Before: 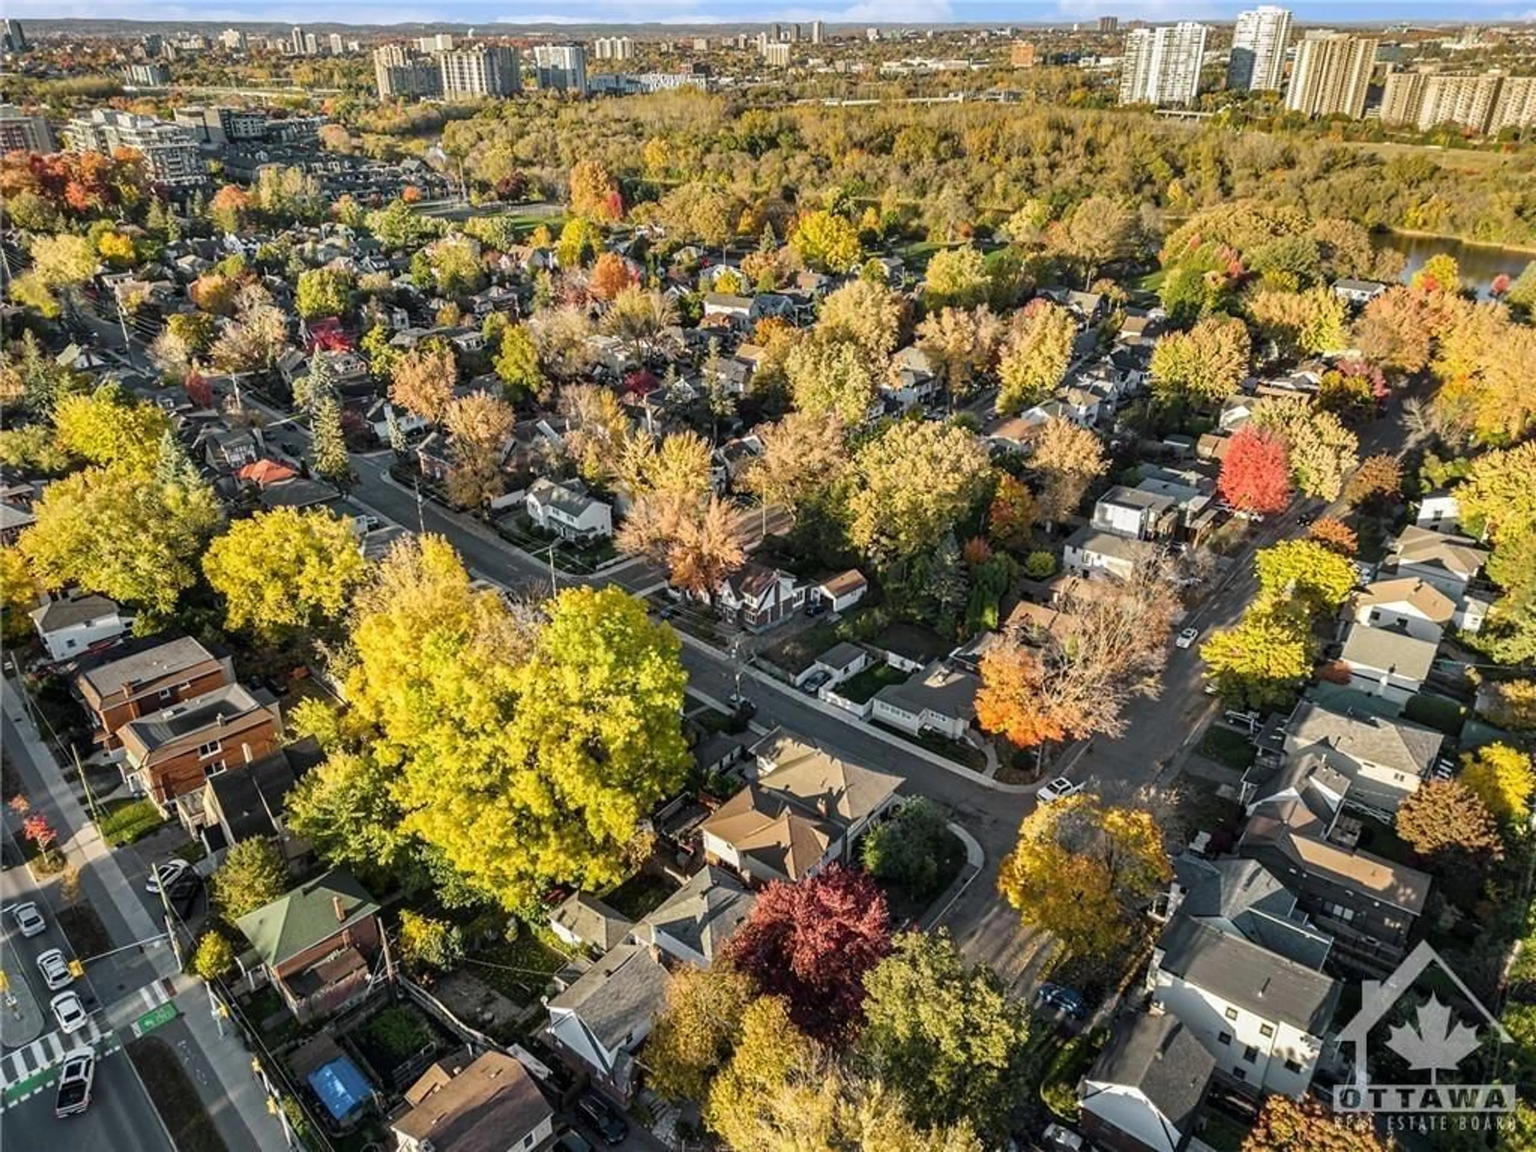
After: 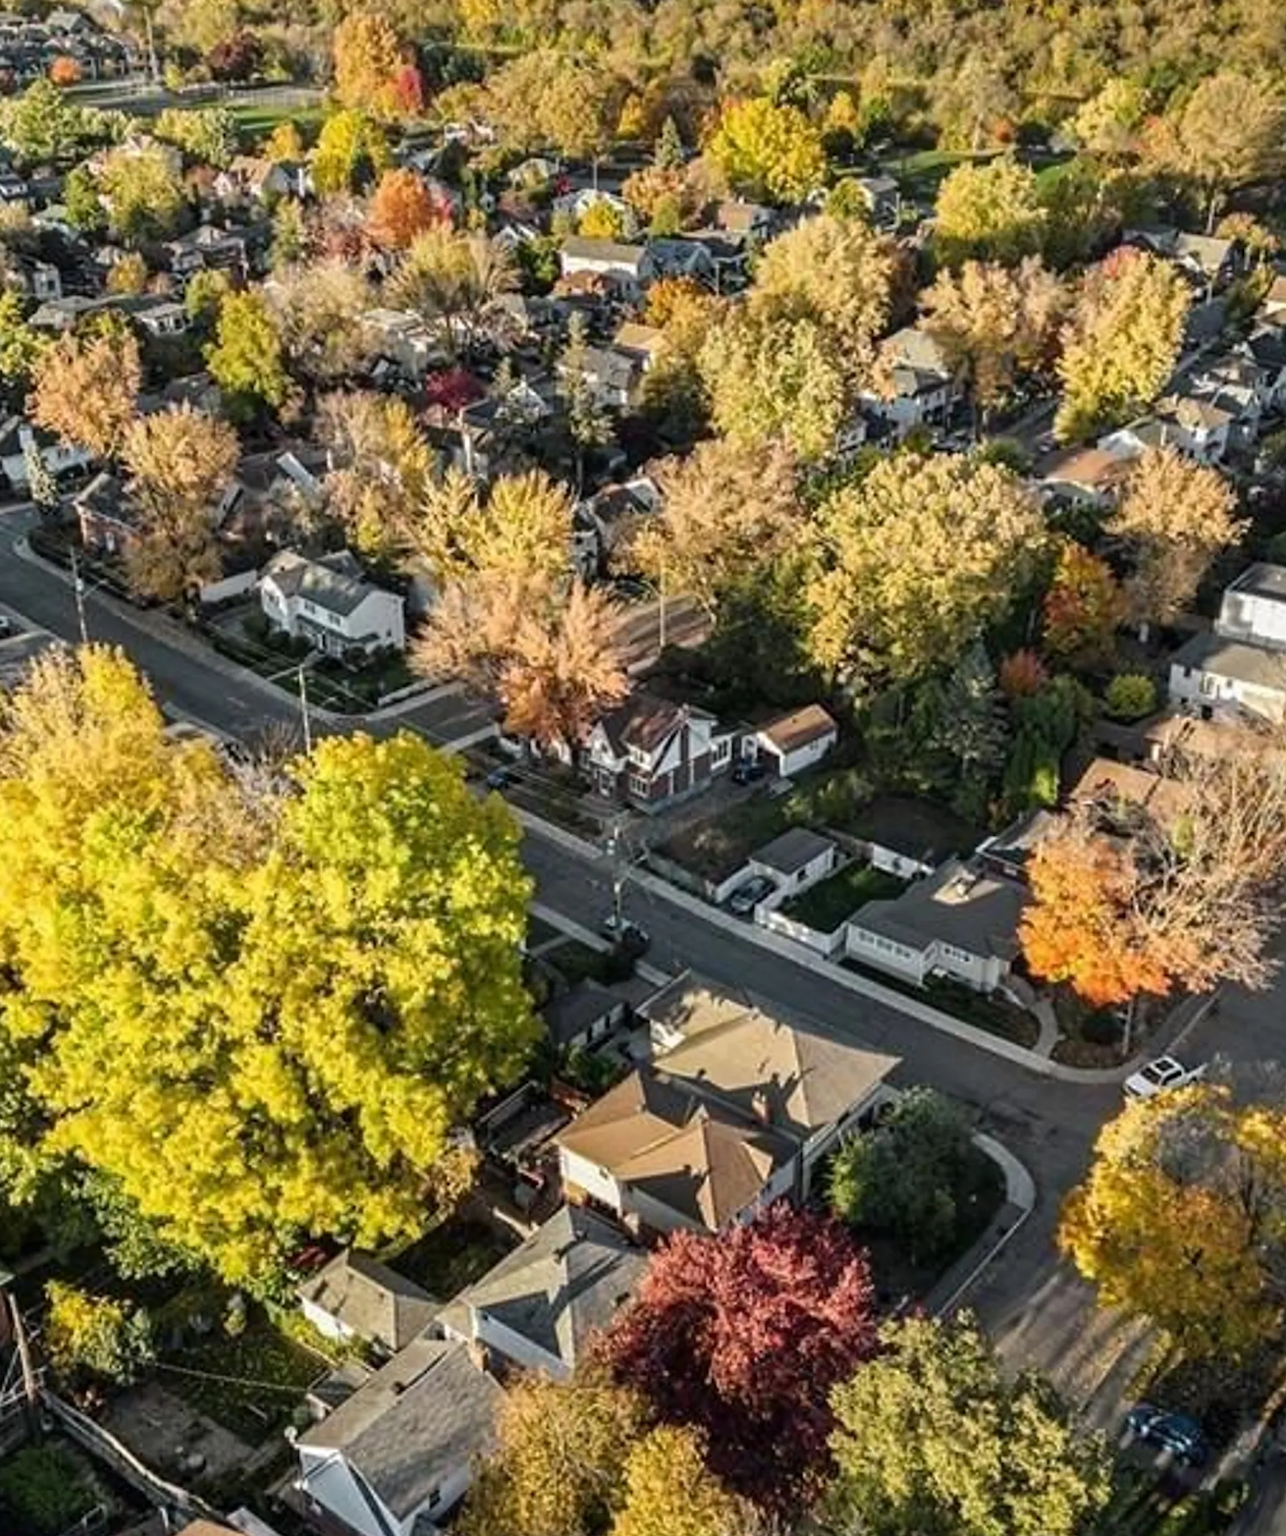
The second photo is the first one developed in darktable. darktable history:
crop and rotate: angle 0.023°, left 24.27%, top 13.254%, right 26.174%, bottom 7.884%
